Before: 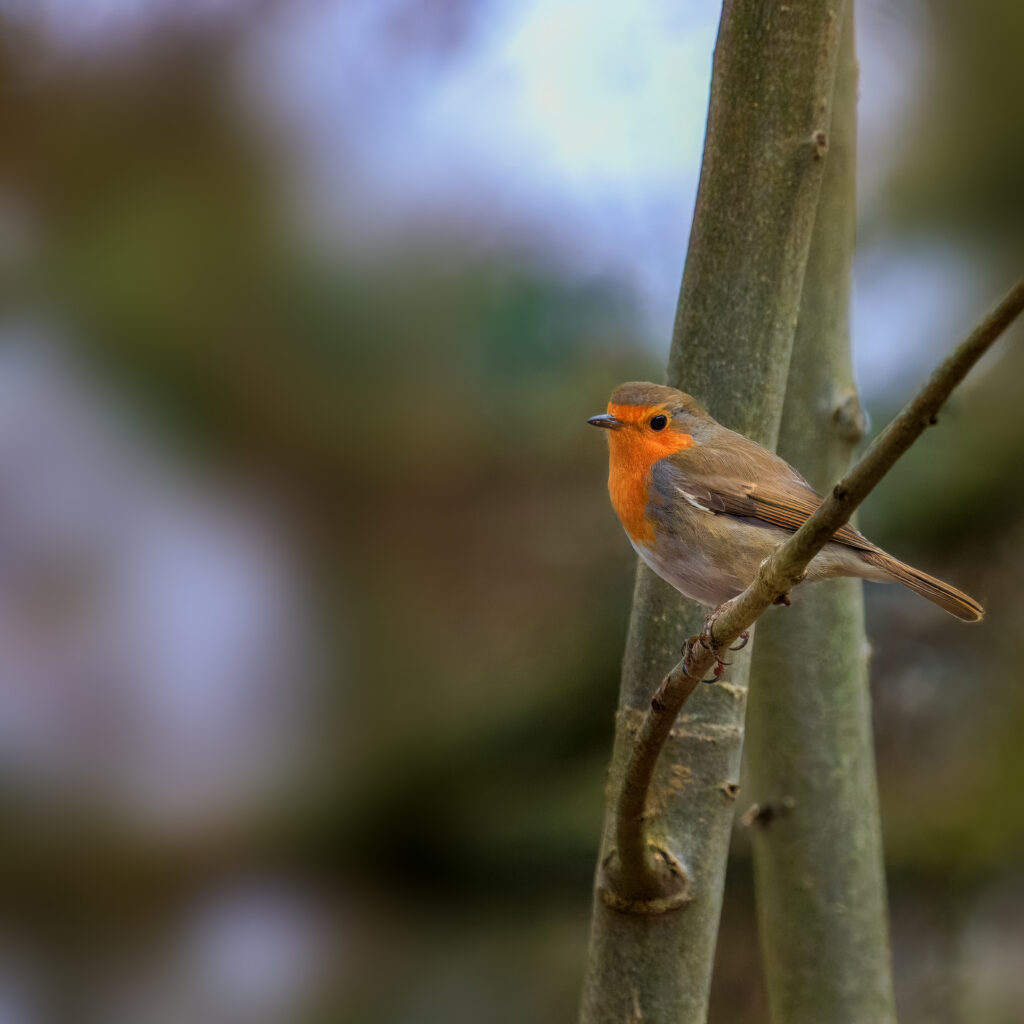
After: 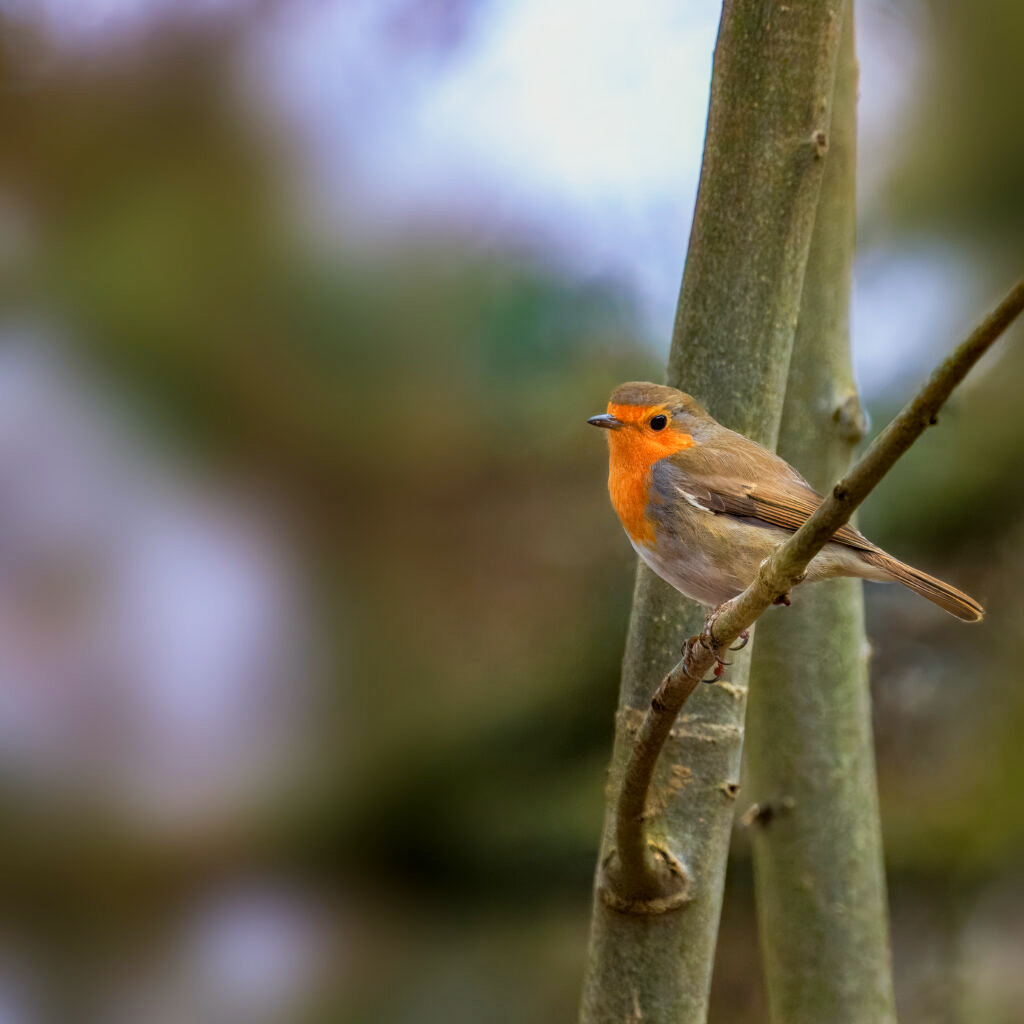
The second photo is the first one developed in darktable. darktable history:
haze removal: compatibility mode true, adaptive false
base curve: curves: ch0 [(0, 0) (0.088, 0.125) (0.176, 0.251) (0.354, 0.501) (0.613, 0.749) (1, 0.877)], preserve colors none
